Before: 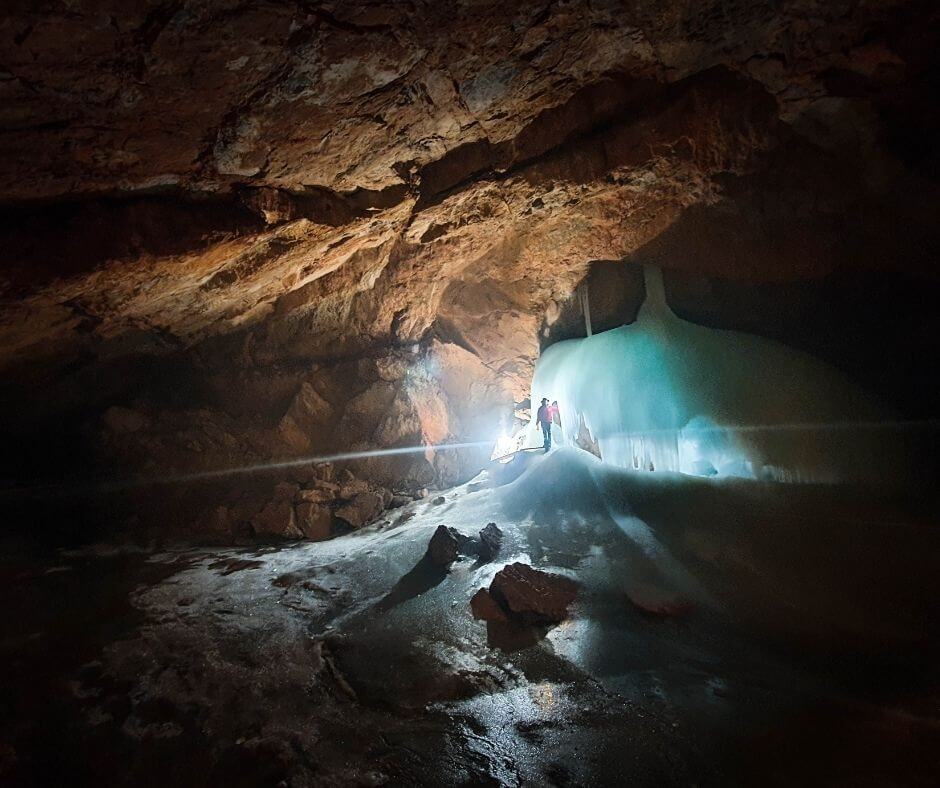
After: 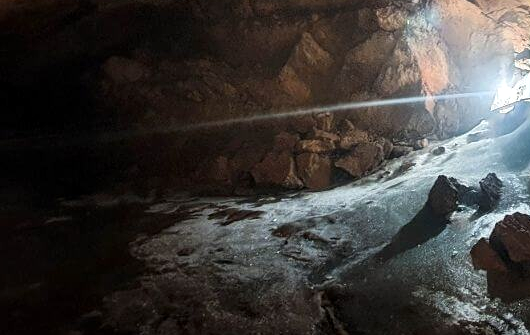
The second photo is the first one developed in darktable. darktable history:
local contrast: on, module defaults
crop: top 44.483%, right 43.593%, bottom 12.892%
